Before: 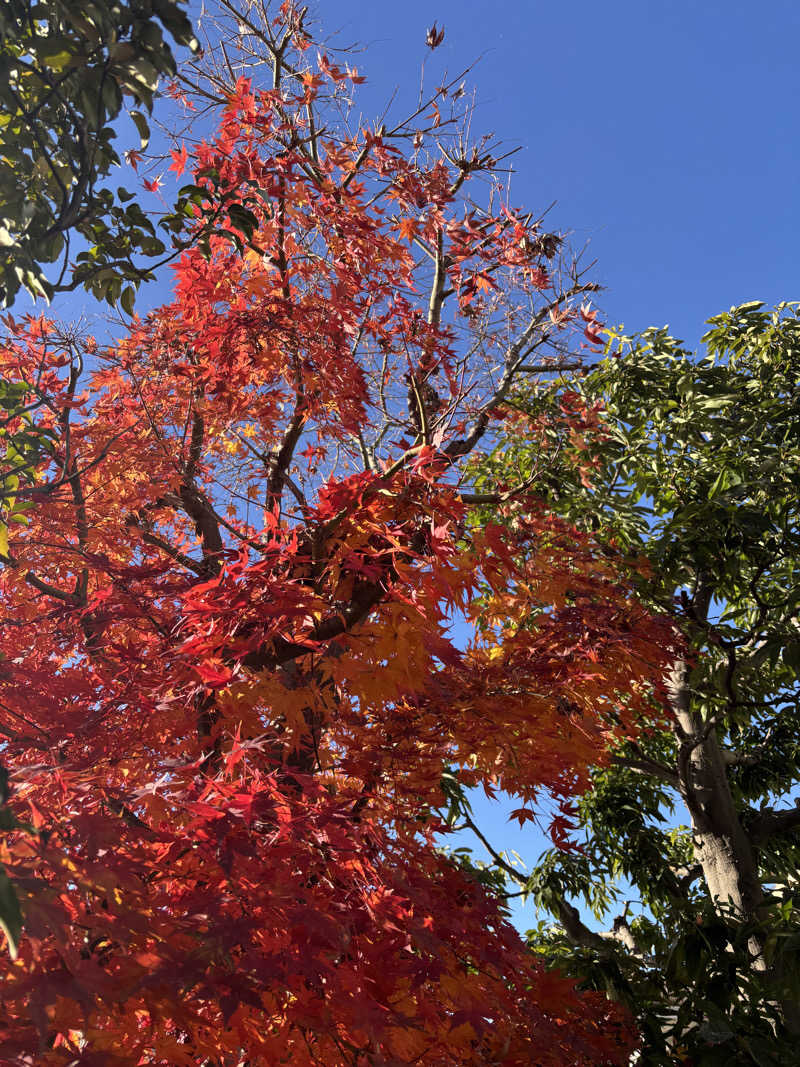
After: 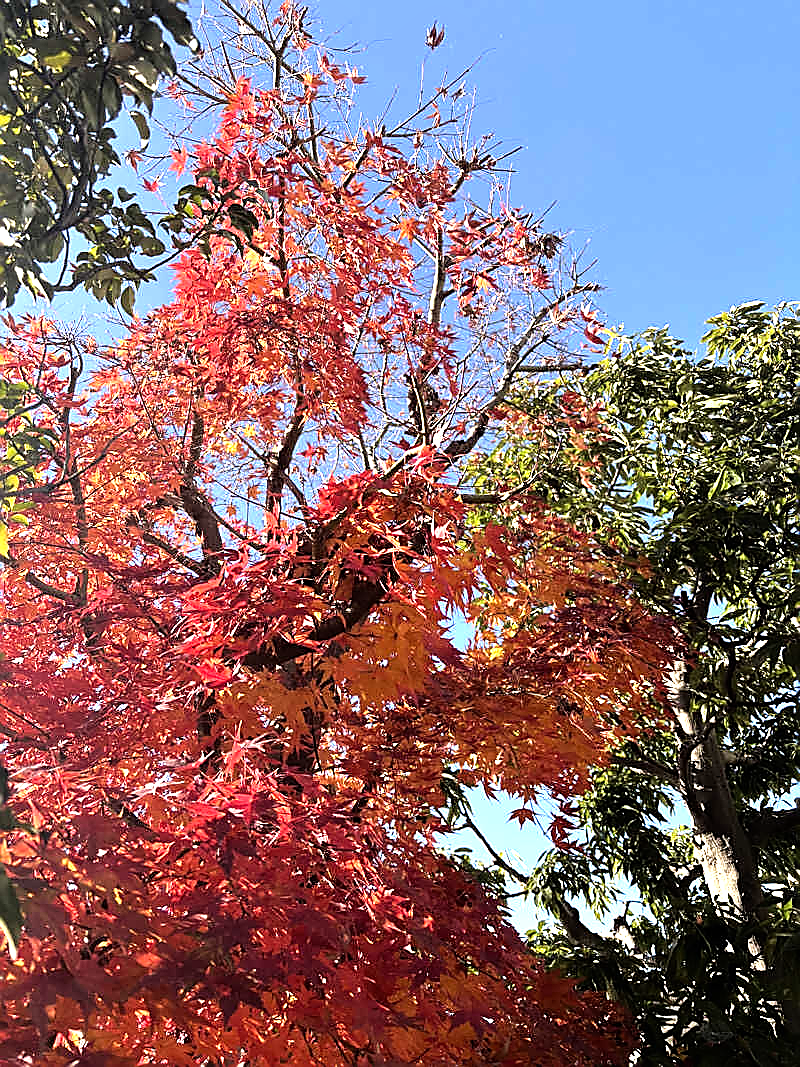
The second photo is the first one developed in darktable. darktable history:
sharpen: radius 1.362, amount 1.239, threshold 0.608
tone equalizer: -8 EV -1.05 EV, -7 EV -1.02 EV, -6 EV -0.903 EV, -5 EV -0.547 EV, -3 EV 0.601 EV, -2 EV 0.86 EV, -1 EV 0.999 EV, +0 EV 1.06 EV
exposure: exposure 0.297 EV, compensate exposure bias true, compensate highlight preservation false
